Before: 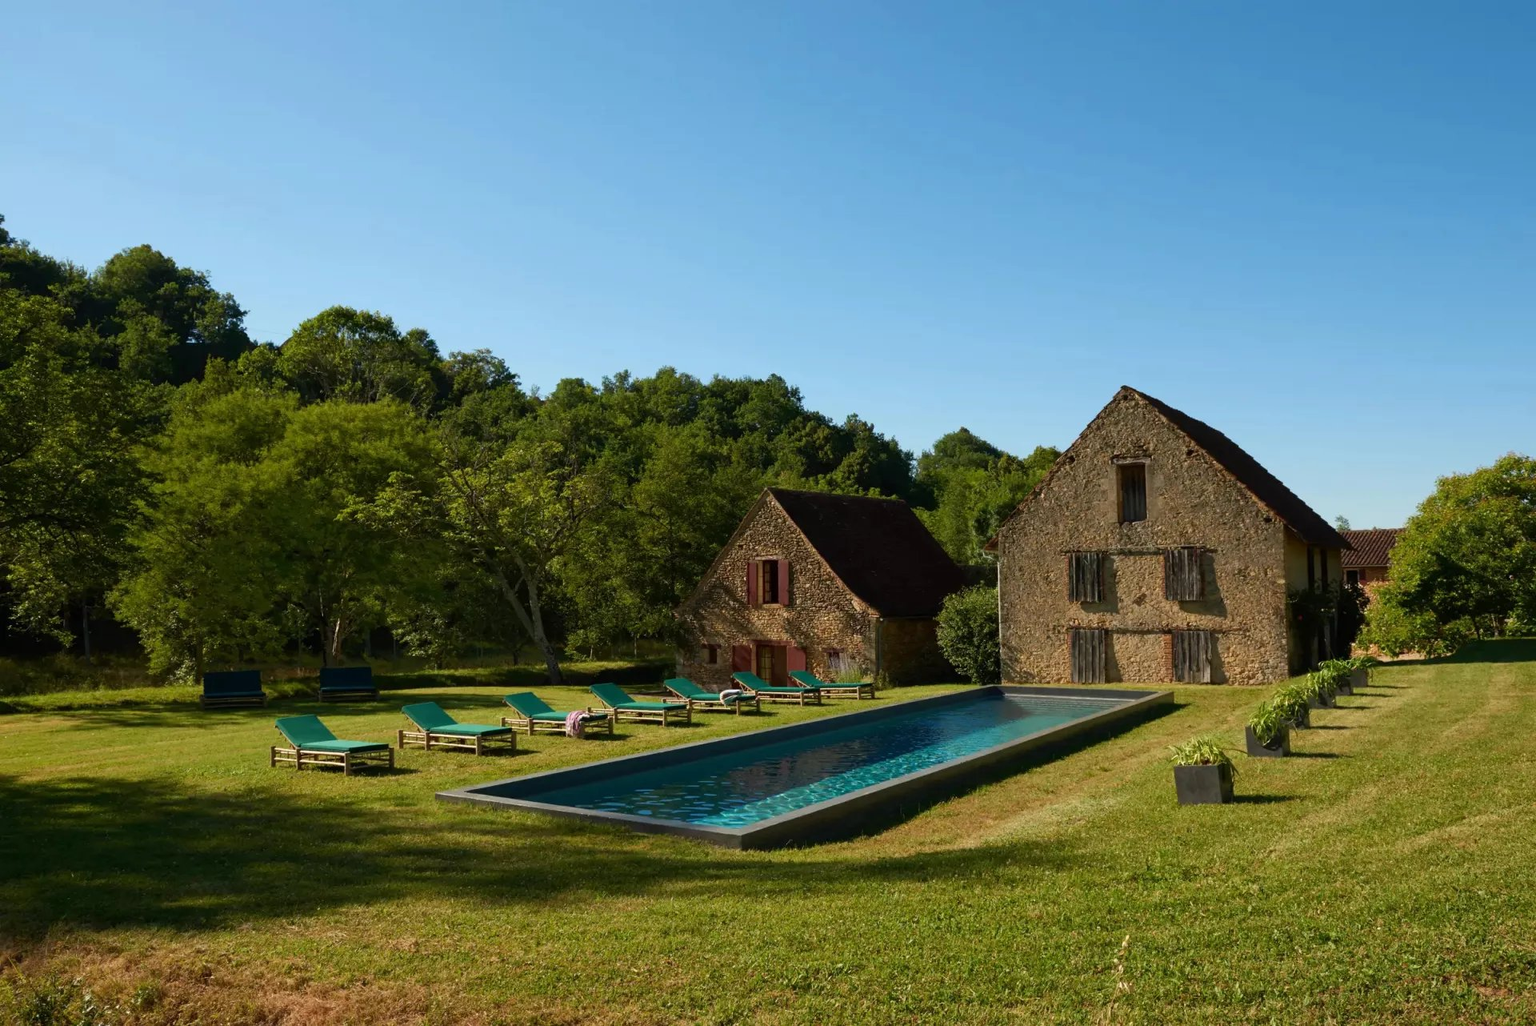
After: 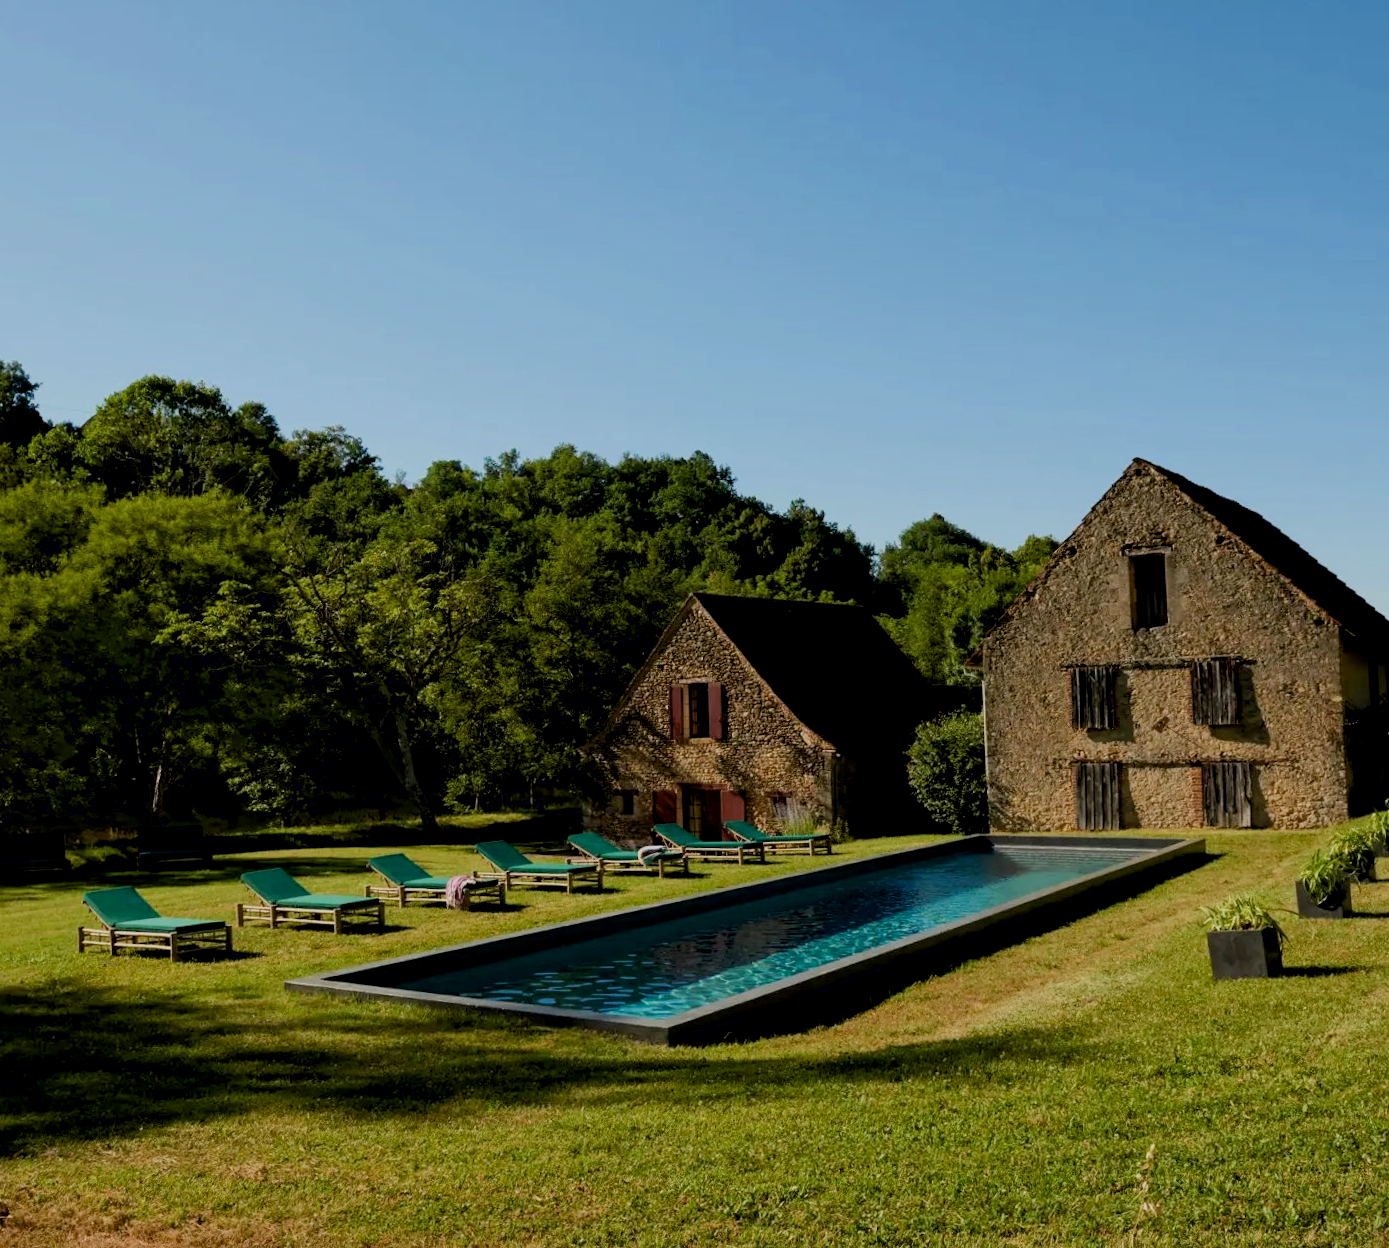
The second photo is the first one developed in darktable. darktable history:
filmic rgb: black relative exposure -7.65 EV, white relative exposure 4.56 EV, hardness 3.61
exposure: black level correction 0.009, exposure 0.014 EV, compensate highlight preservation false
local contrast: highlights 100%, shadows 100%, detail 120%, midtone range 0.2
rotate and perspective: rotation -1°, crop left 0.011, crop right 0.989, crop top 0.025, crop bottom 0.975
crop: left 13.443%, right 13.31%
